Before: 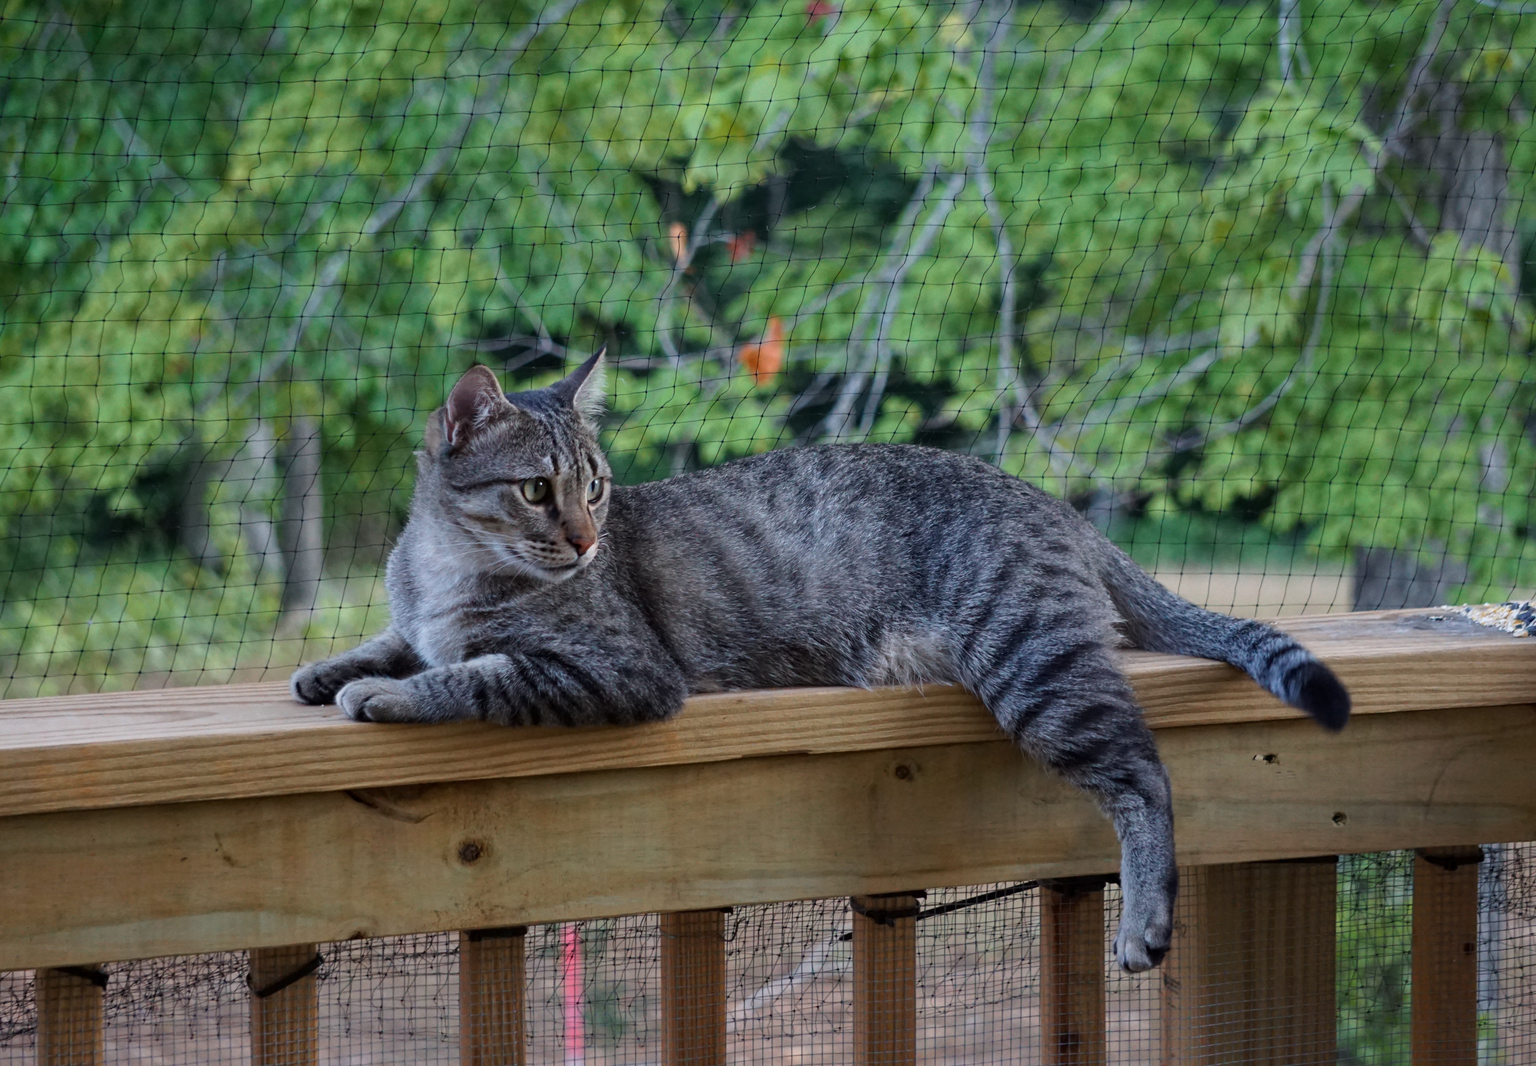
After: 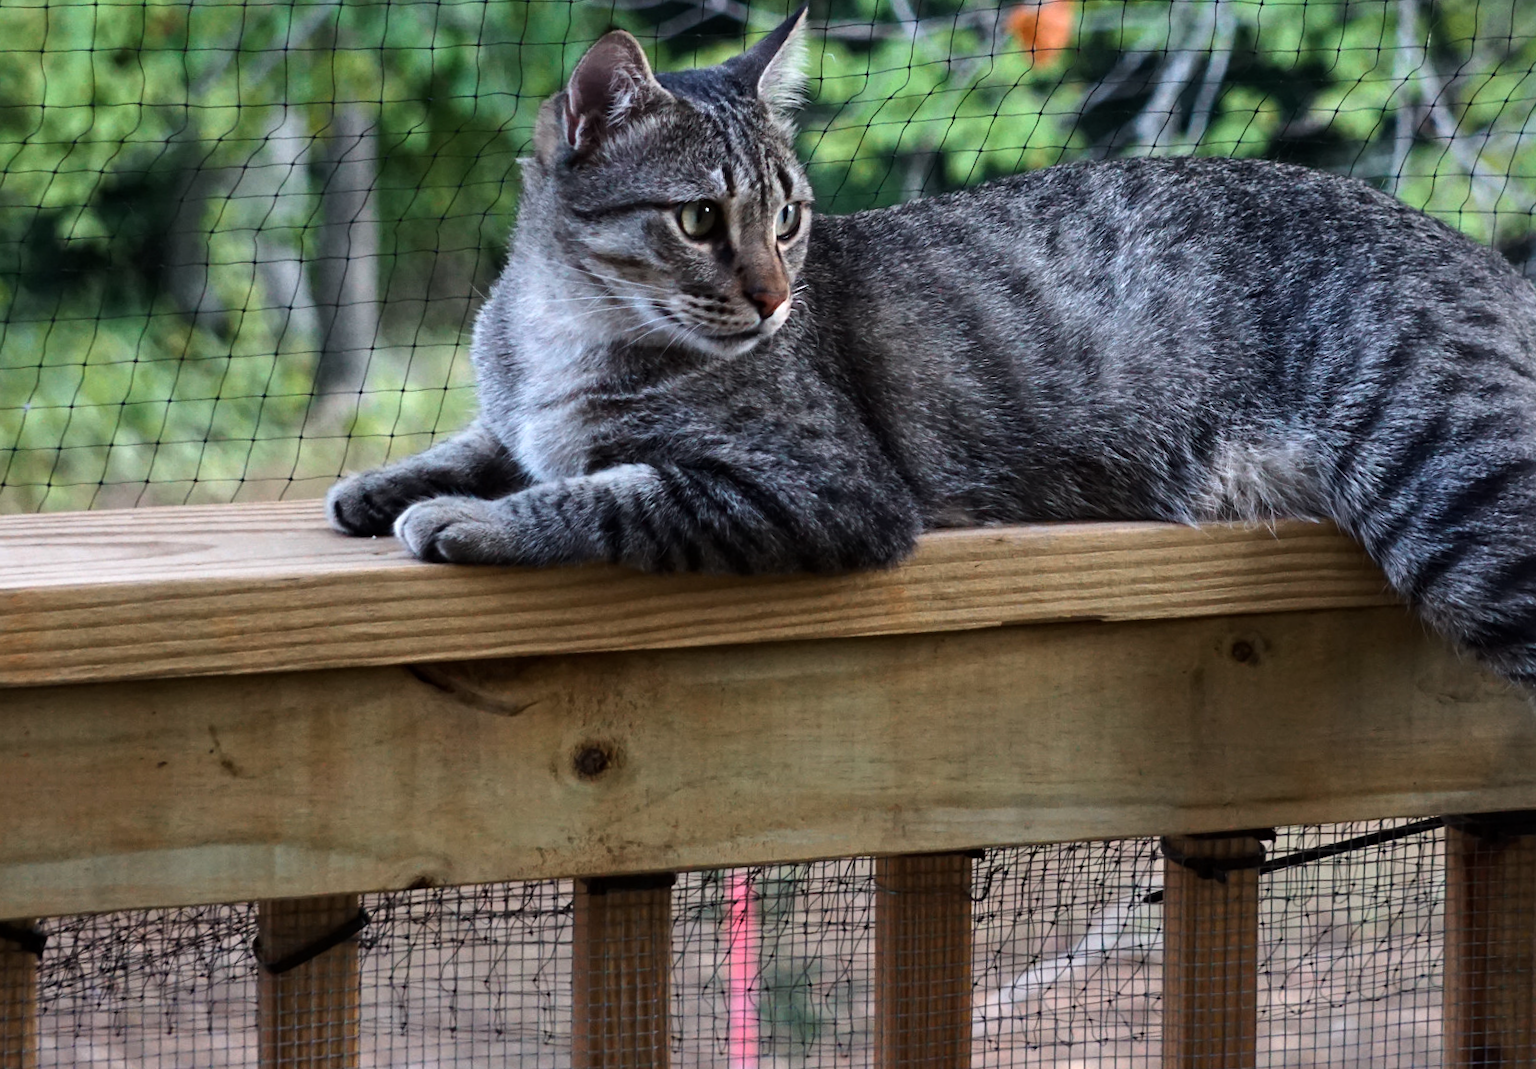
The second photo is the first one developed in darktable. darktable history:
crop and rotate: angle -0.929°, left 3.559%, top 31.536%, right 28.224%
tone equalizer: -8 EV -0.734 EV, -7 EV -0.731 EV, -6 EV -0.619 EV, -5 EV -0.386 EV, -3 EV 0.365 EV, -2 EV 0.6 EV, -1 EV 0.685 EV, +0 EV 0.733 EV, edges refinement/feathering 500, mask exposure compensation -1.57 EV, preserve details no
